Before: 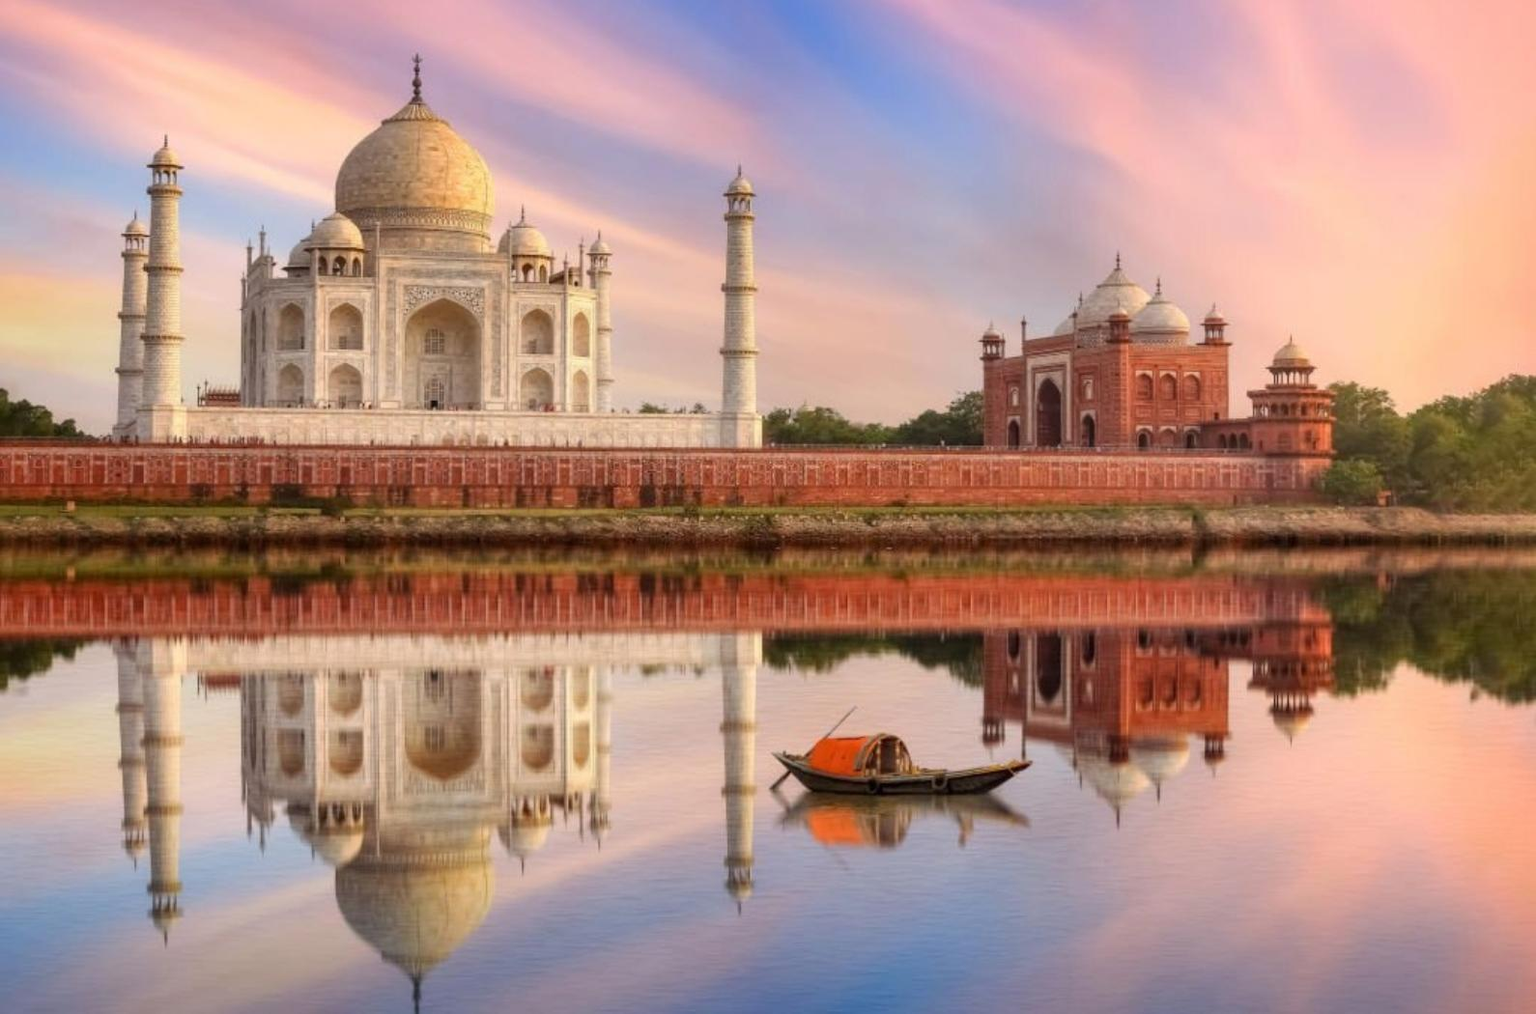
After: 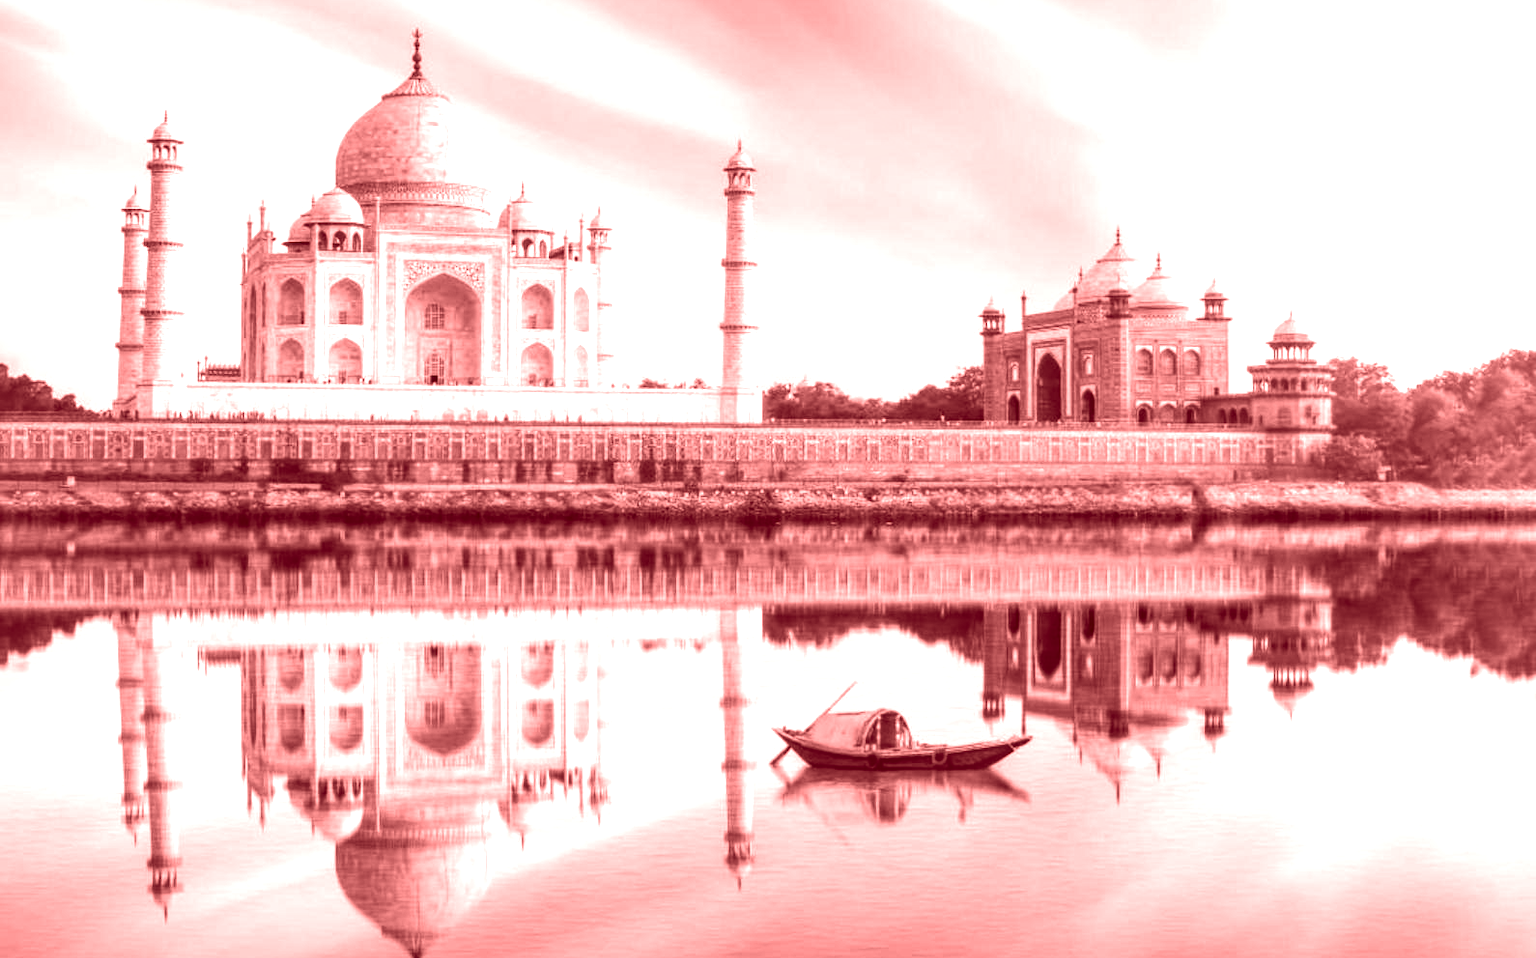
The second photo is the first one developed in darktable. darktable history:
crop and rotate: top 2.479%, bottom 3.018%
local contrast: on, module defaults
white balance: red 1.138, green 0.996, blue 0.812
tone equalizer: -8 EV -1.08 EV, -7 EV -1.01 EV, -6 EV -0.867 EV, -5 EV -0.578 EV, -3 EV 0.578 EV, -2 EV 0.867 EV, -1 EV 1.01 EV, +0 EV 1.08 EV, edges refinement/feathering 500, mask exposure compensation -1.57 EV, preserve details no
colorize: saturation 60%, source mix 100%
